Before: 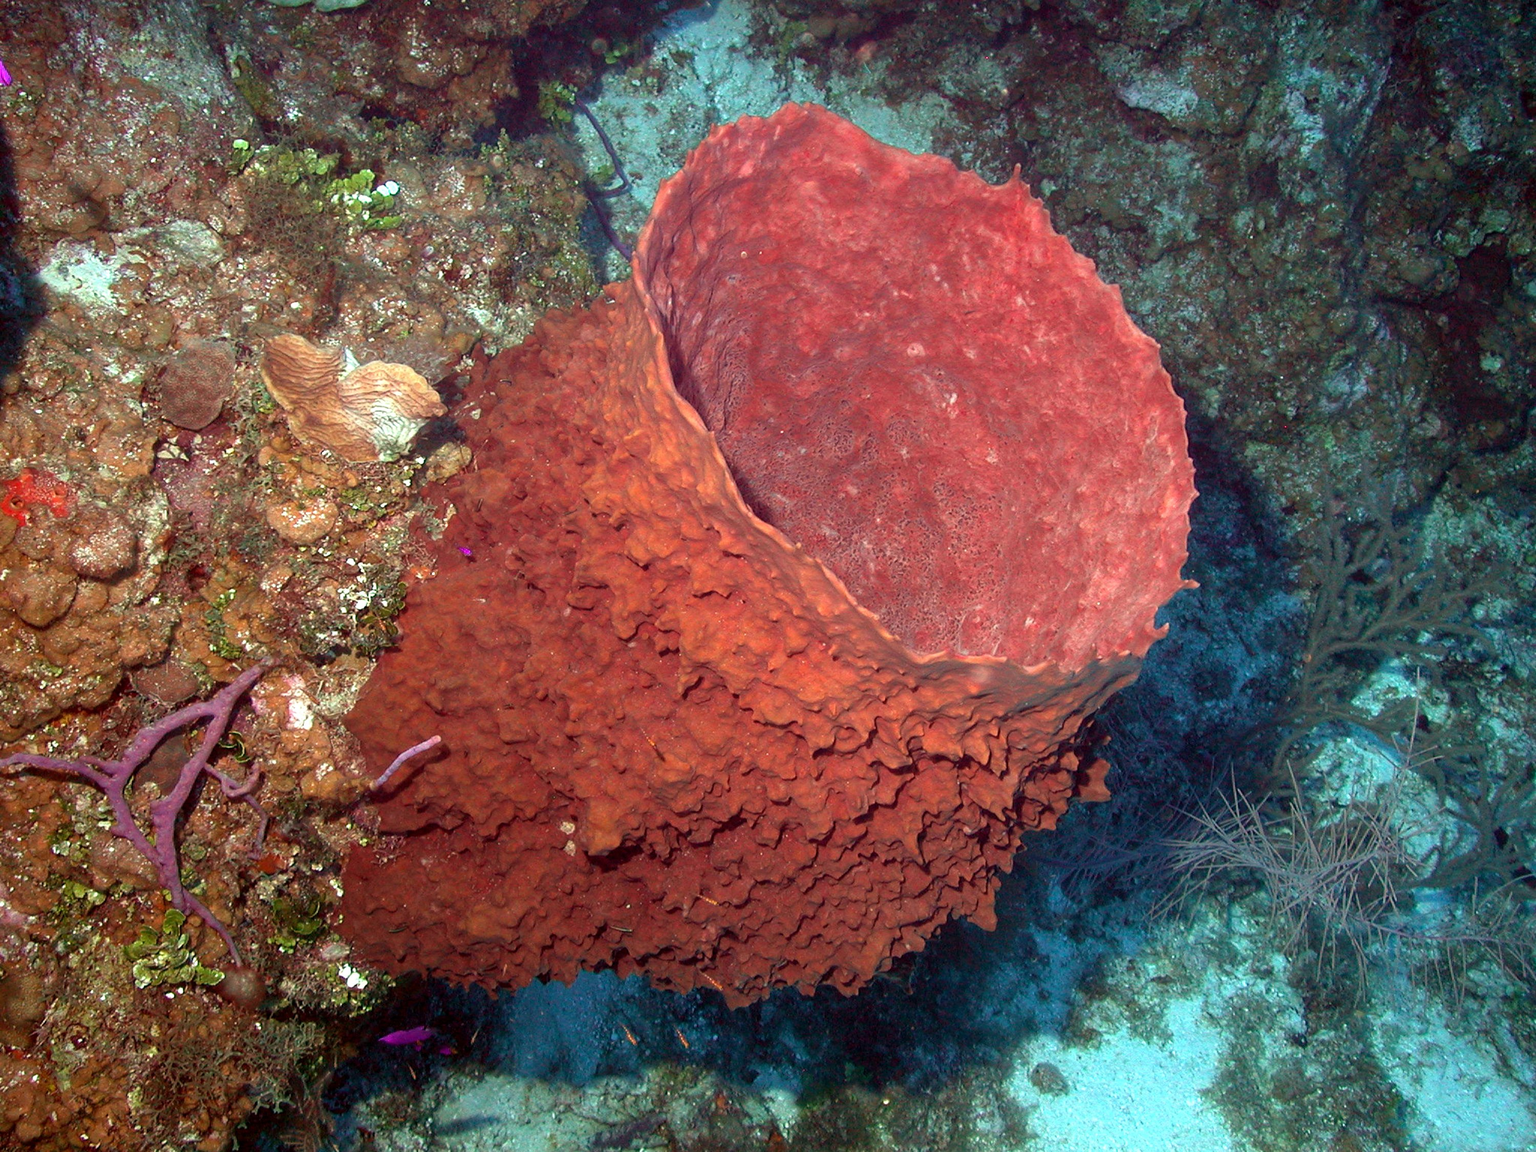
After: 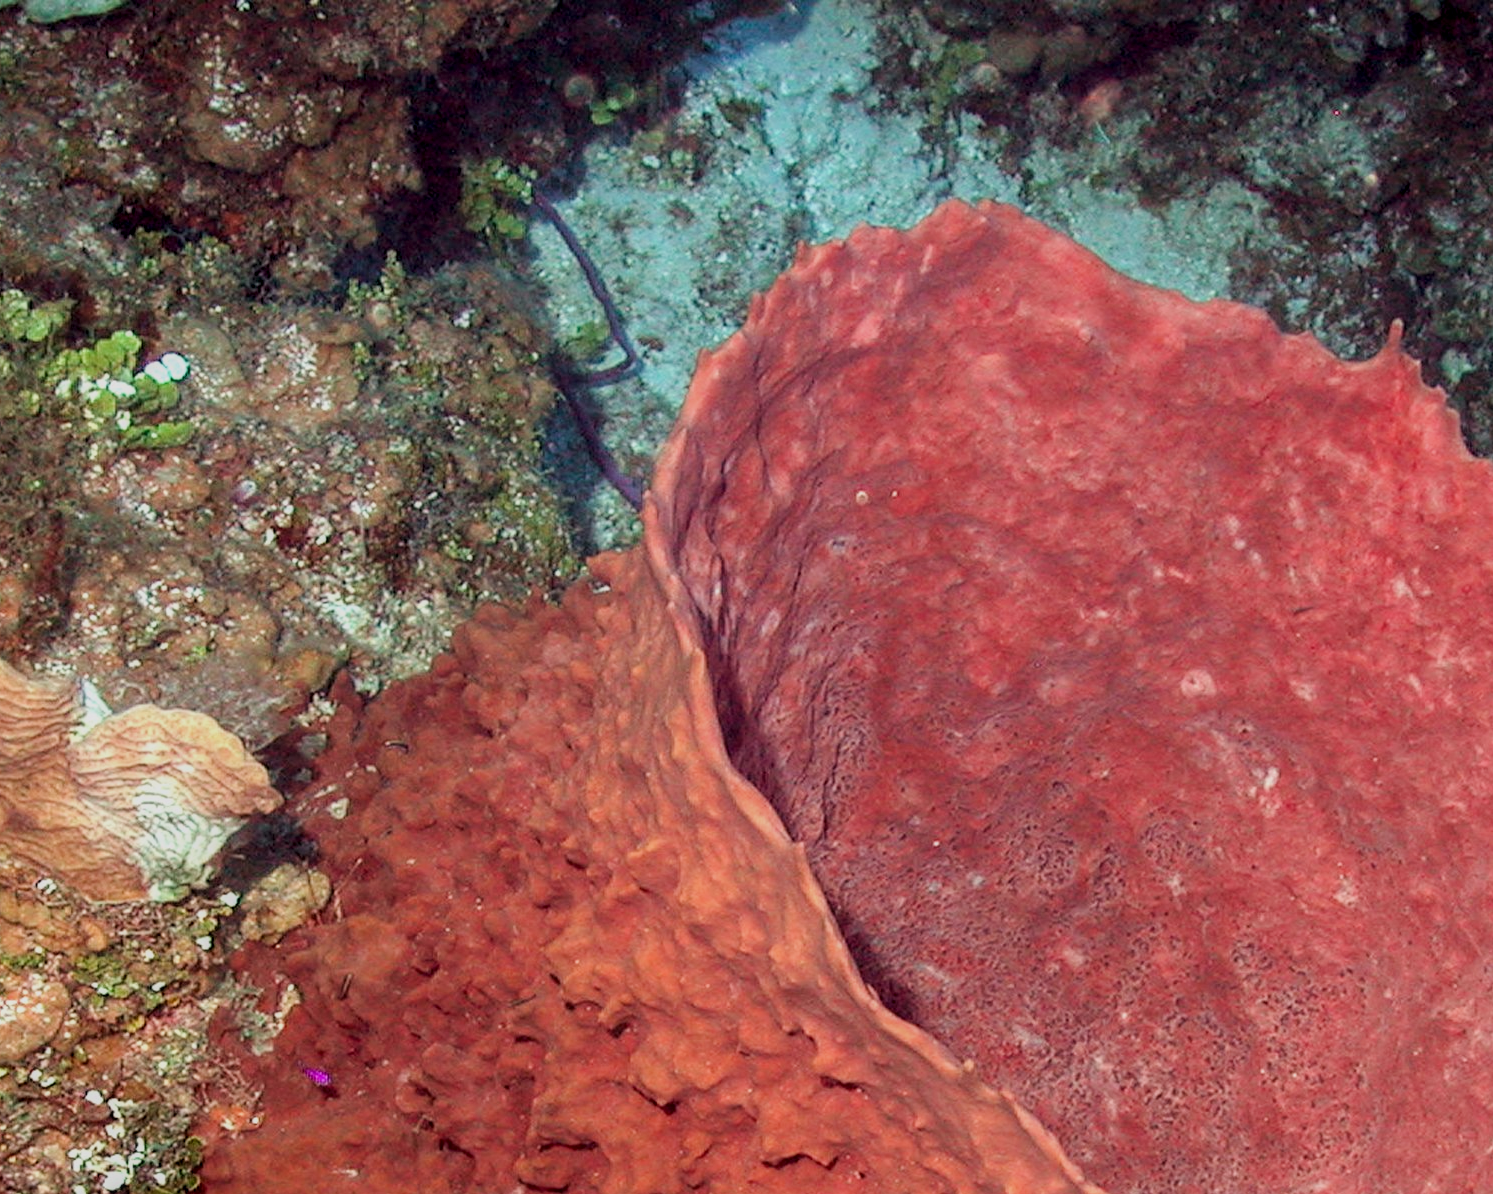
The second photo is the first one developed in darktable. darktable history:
filmic rgb: black relative exposure -7.65 EV, white relative exposure 4.56 EV, threshold 3.01 EV, hardness 3.61, enable highlight reconstruction true
local contrast: on, module defaults
crop: left 19.725%, right 30.49%, bottom 46.901%
